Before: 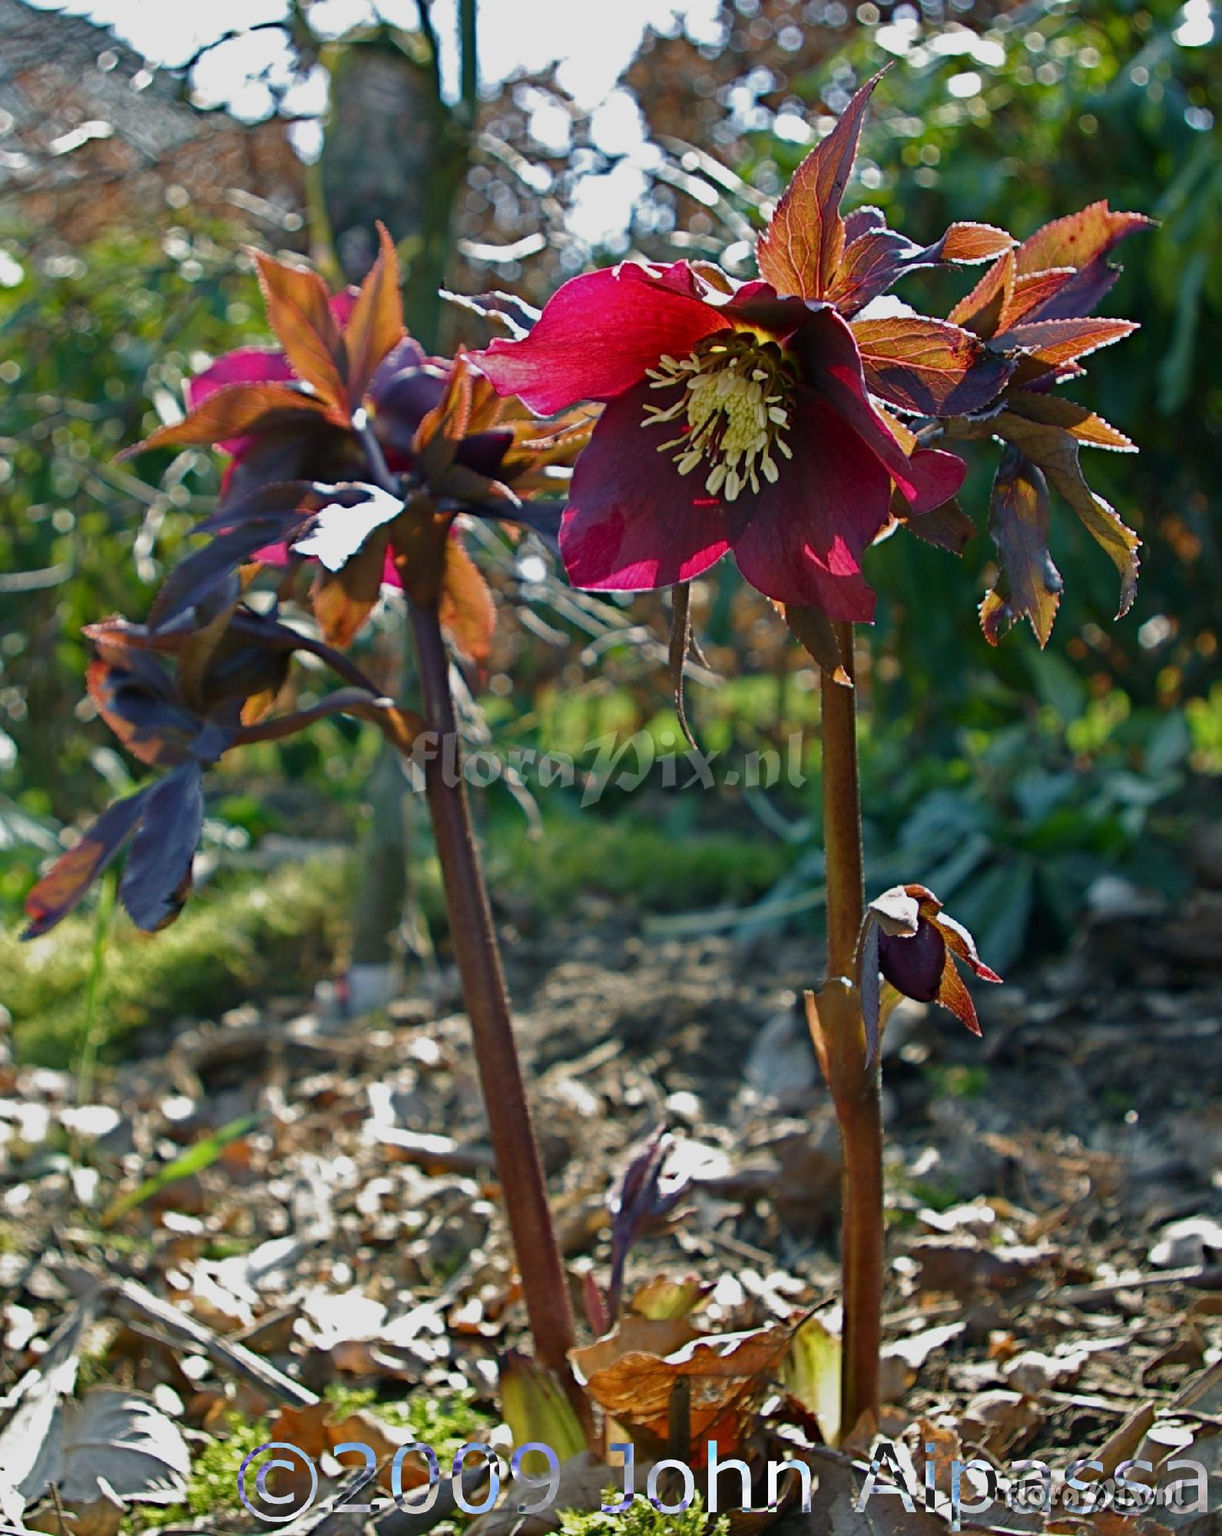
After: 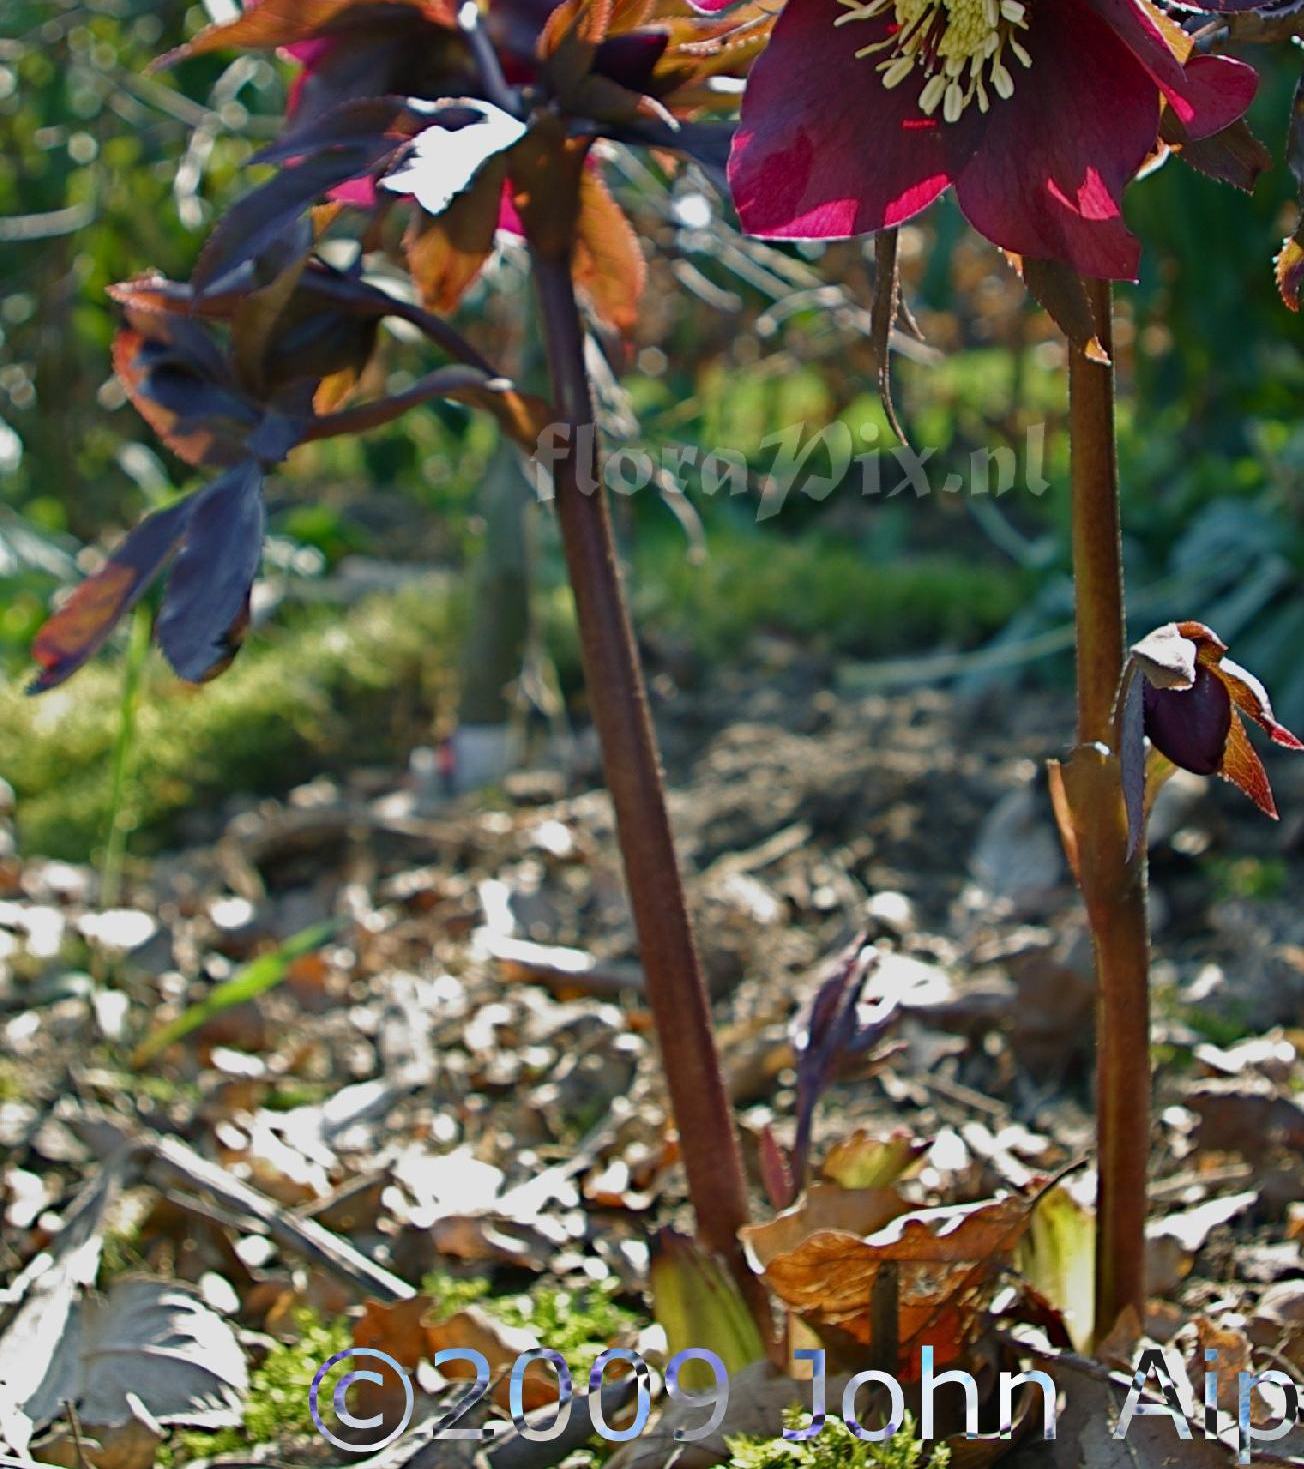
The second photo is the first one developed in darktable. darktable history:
crop: top 26.541%, right 18.018%
